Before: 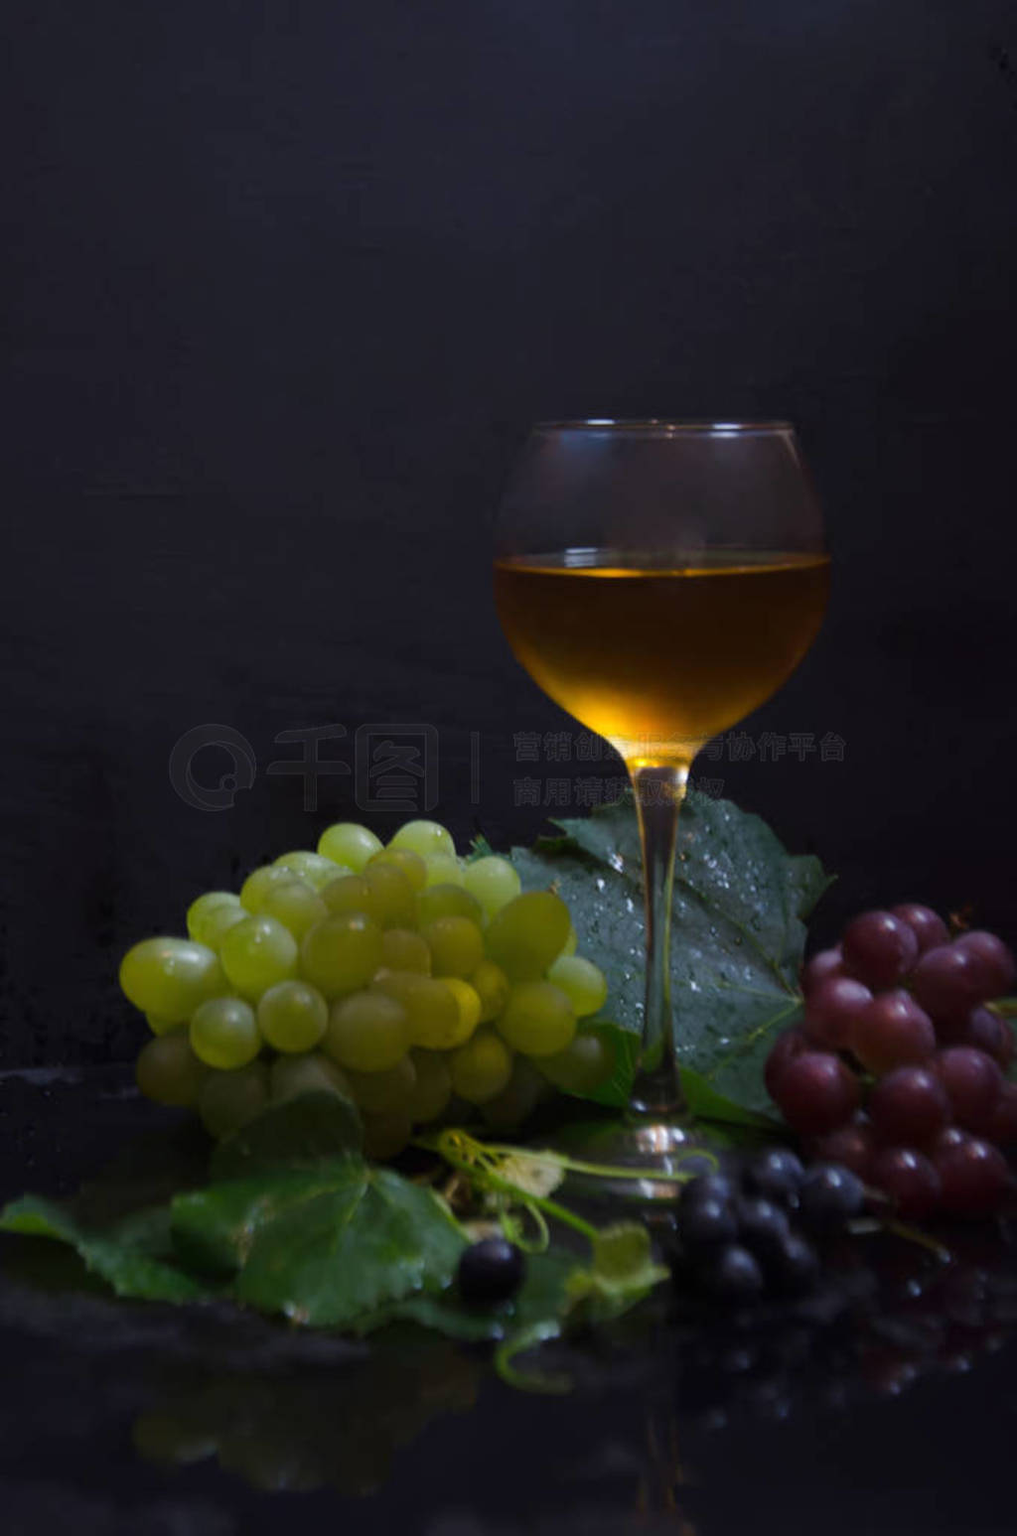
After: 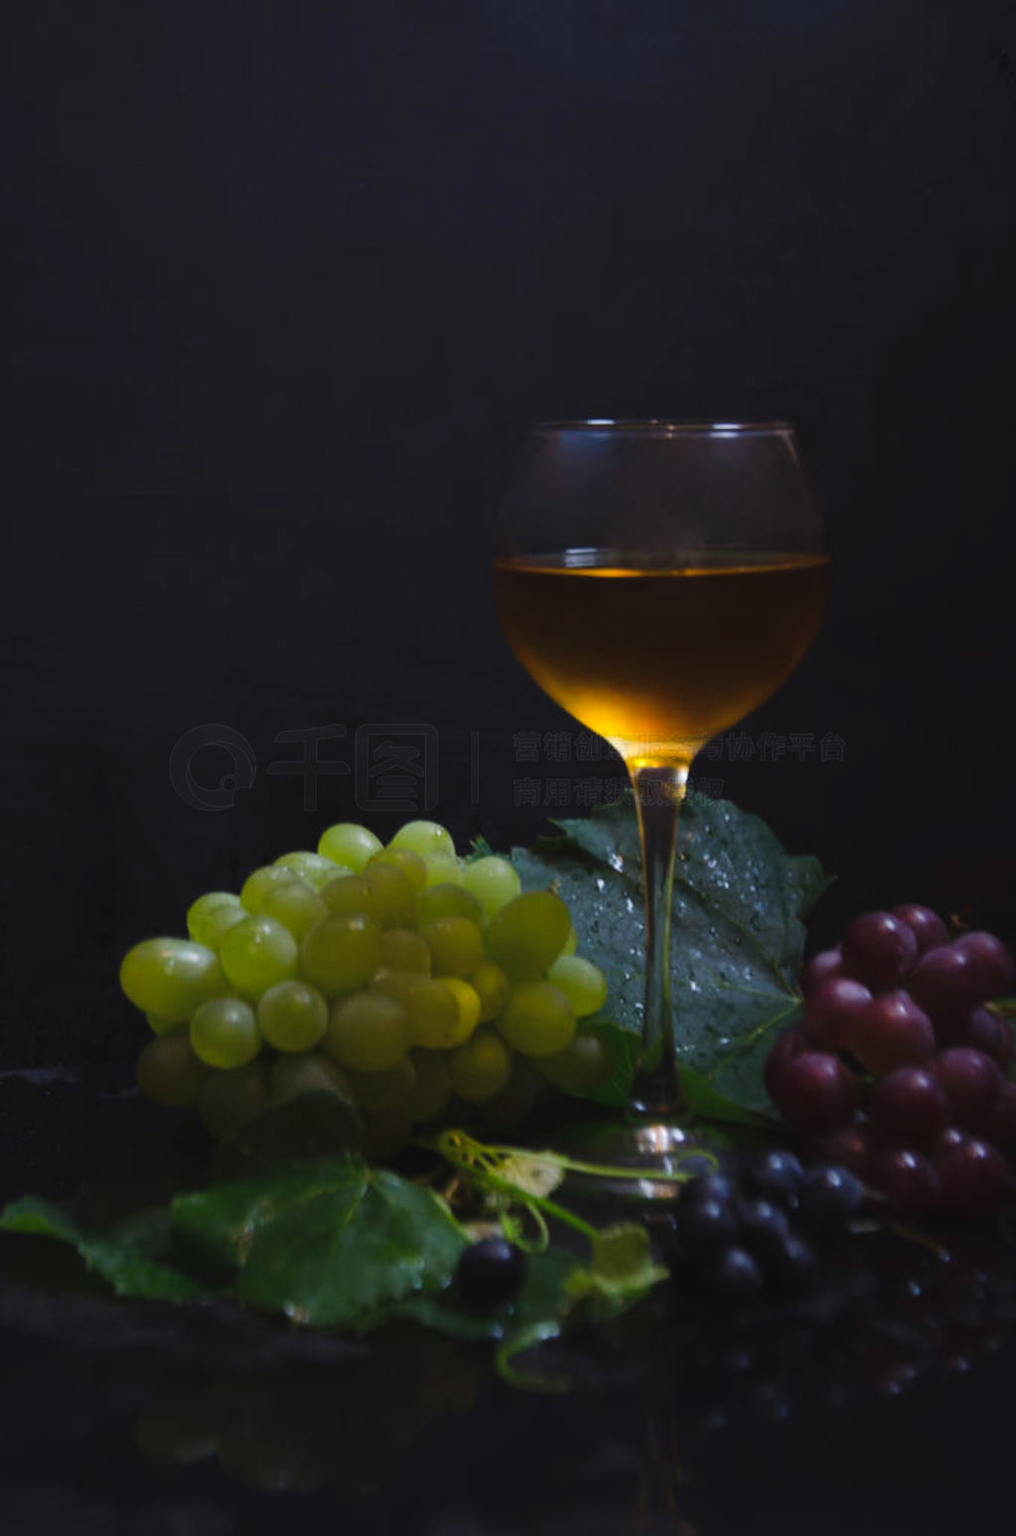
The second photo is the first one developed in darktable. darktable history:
tone curve: curves: ch0 [(0, 0.032) (0.181, 0.152) (0.751, 0.762) (1, 1)], preserve colors none
